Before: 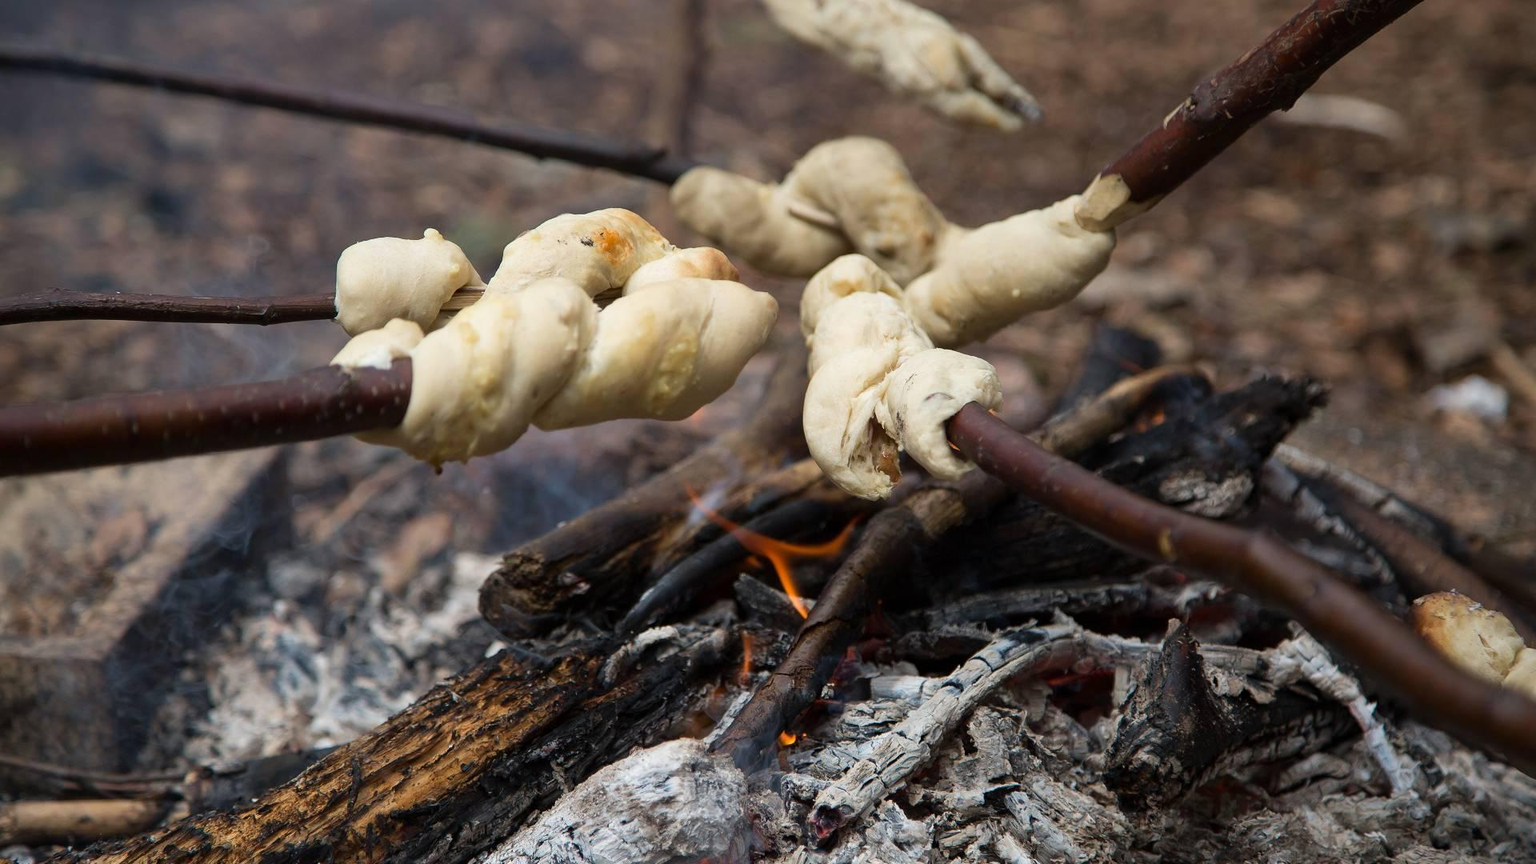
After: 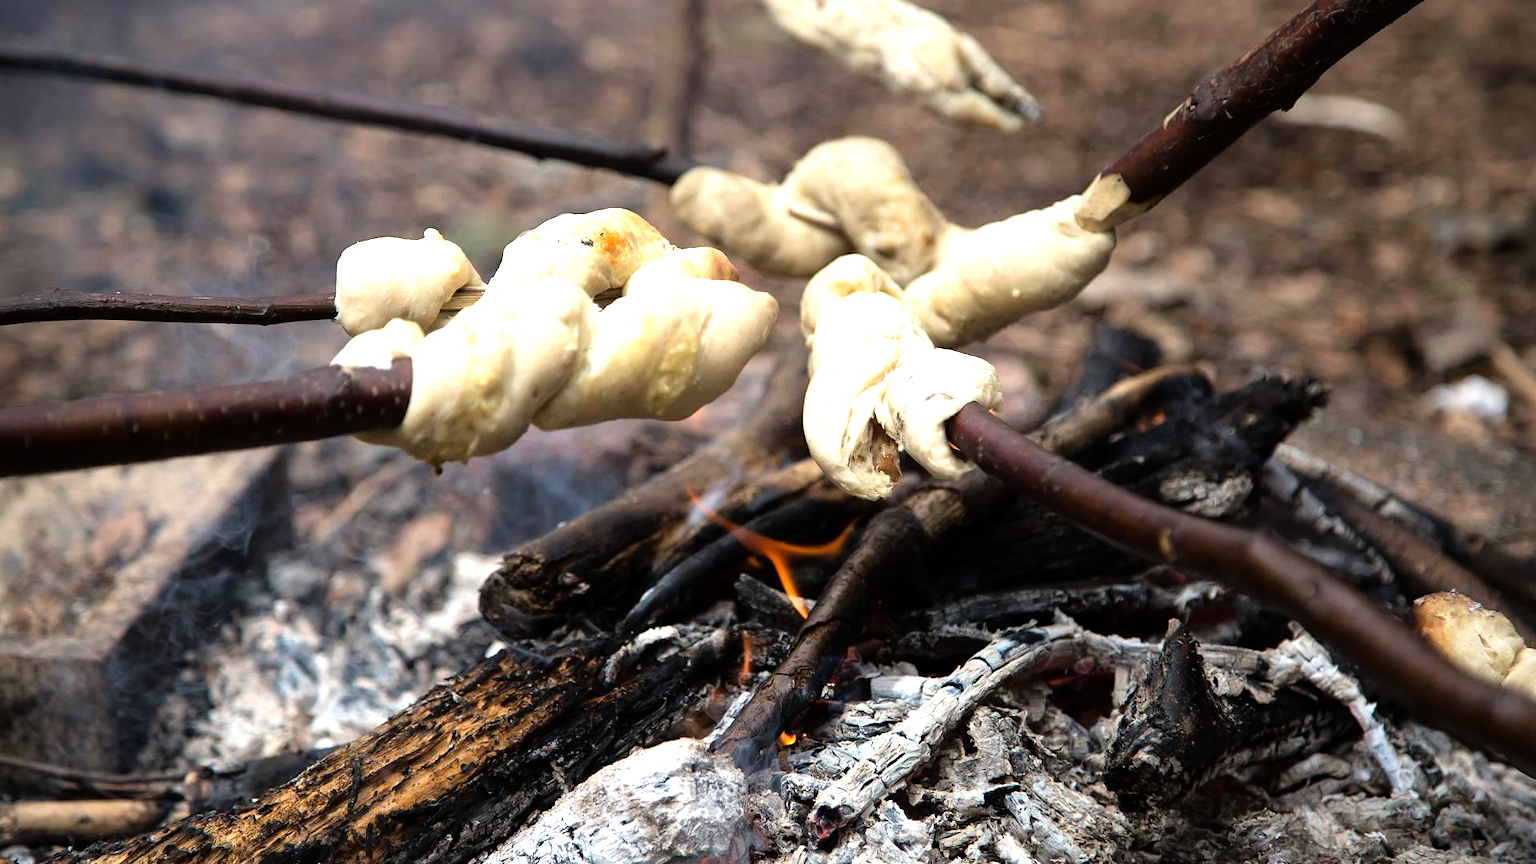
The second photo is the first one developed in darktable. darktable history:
tone equalizer: -8 EV -1.07 EV, -7 EV -1.01 EV, -6 EV -0.894 EV, -5 EV -0.601 EV, -3 EV 0.556 EV, -2 EV 0.864 EV, -1 EV 0.985 EV, +0 EV 1.07 EV
